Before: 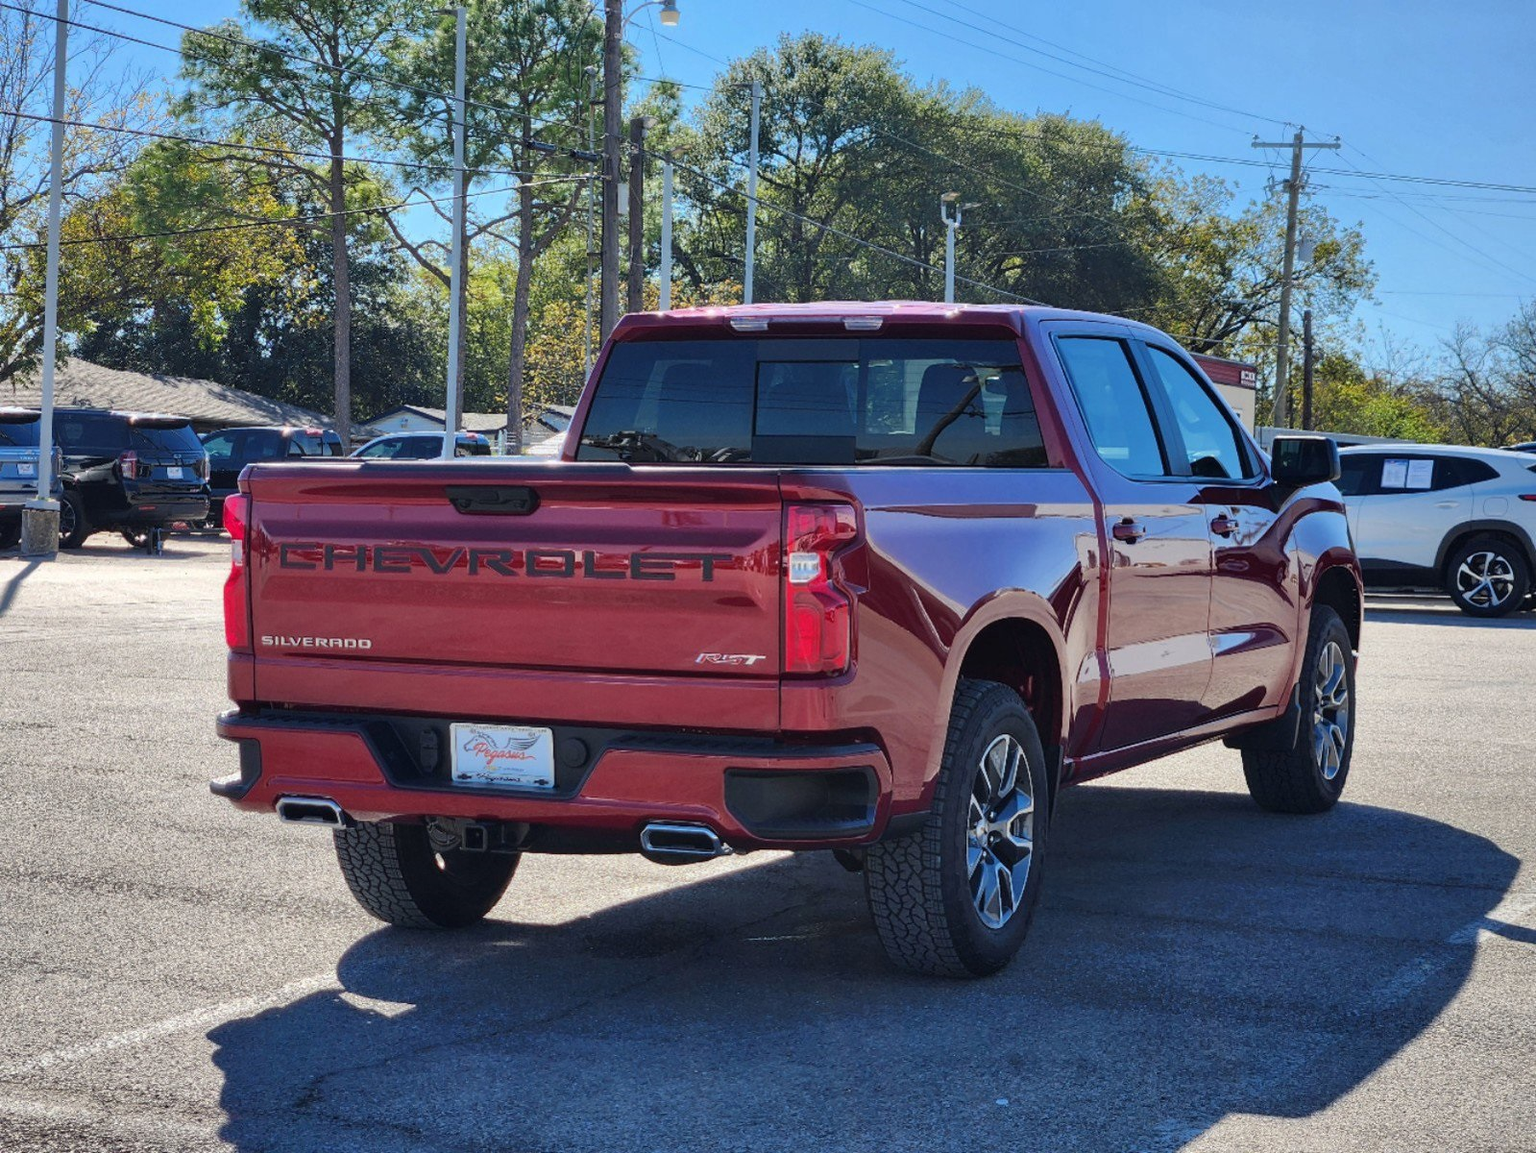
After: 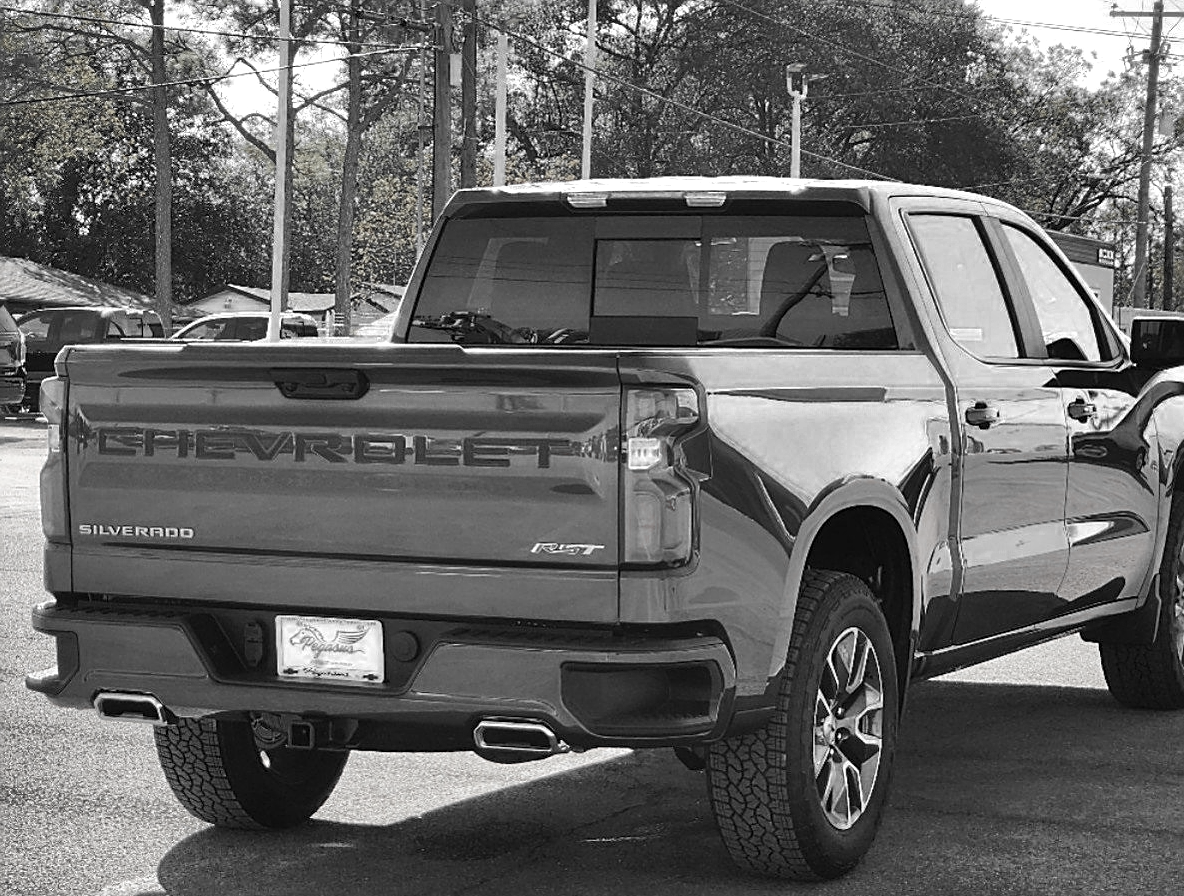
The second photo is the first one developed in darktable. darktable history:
contrast equalizer: y [[0.5, 0.5, 0.544, 0.569, 0.5, 0.5], [0.5 ×6], [0.5 ×6], [0 ×6], [0 ×6]], mix -0.373
color zones: curves: ch0 [(0, 0.613) (0.01, 0.613) (0.245, 0.448) (0.498, 0.529) (0.642, 0.665) (0.879, 0.777) (0.99, 0.613)]; ch1 [(0, 0.035) (0.121, 0.189) (0.259, 0.197) (0.415, 0.061) (0.589, 0.022) (0.732, 0.022) (0.857, 0.026) (0.991, 0.053)], mix 33.65%
shadows and highlights: shadows 20.96, highlights -82.06, soften with gaussian
crop and rotate: left 12.11%, top 11.453%, right 13.782%, bottom 13.804%
sharpen: on, module defaults
